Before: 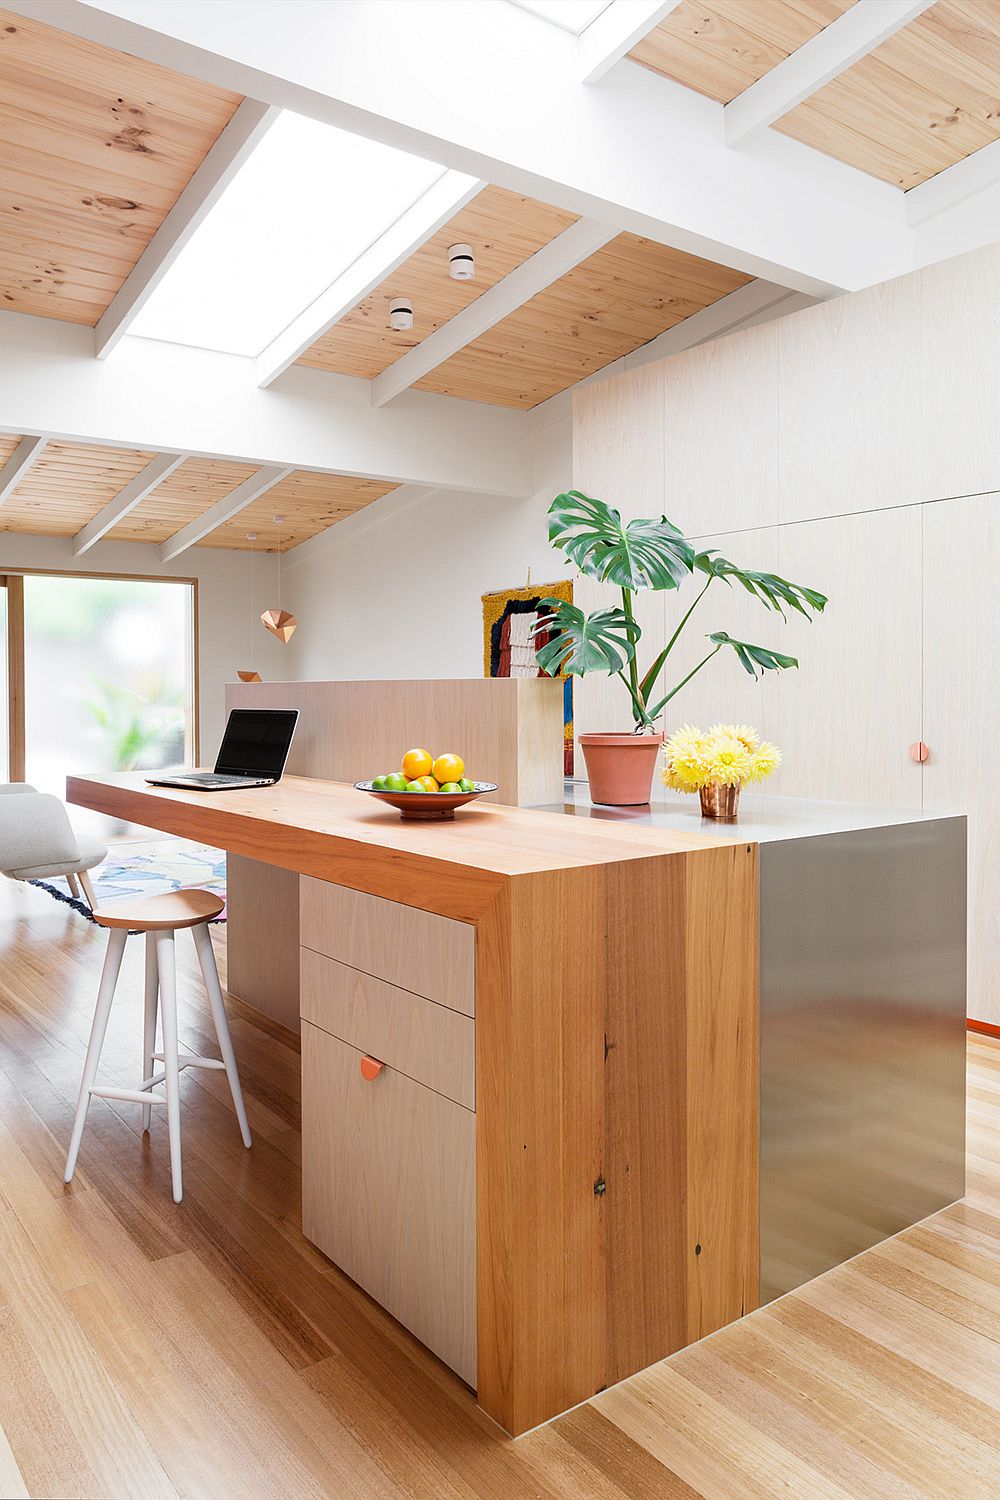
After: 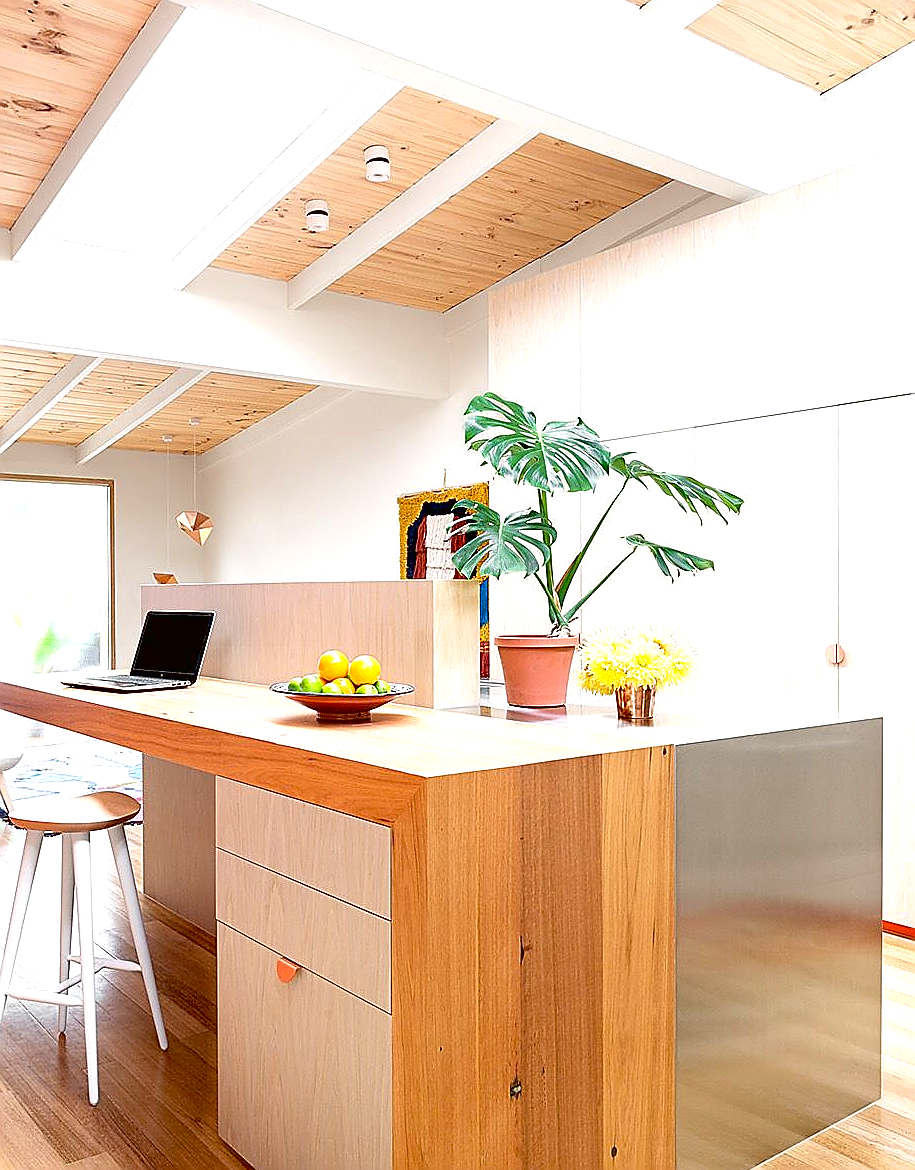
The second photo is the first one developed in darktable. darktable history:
sharpen: radius 1.37, amount 1.251, threshold 0.665
exposure: black level correction 0.012, exposure 0.698 EV, compensate highlight preservation false
contrast brightness saturation: contrast -0.024, brightness -0.014, saturation 0.031
crop: left 8.477%, top 6.593%, bottom 15.348%
